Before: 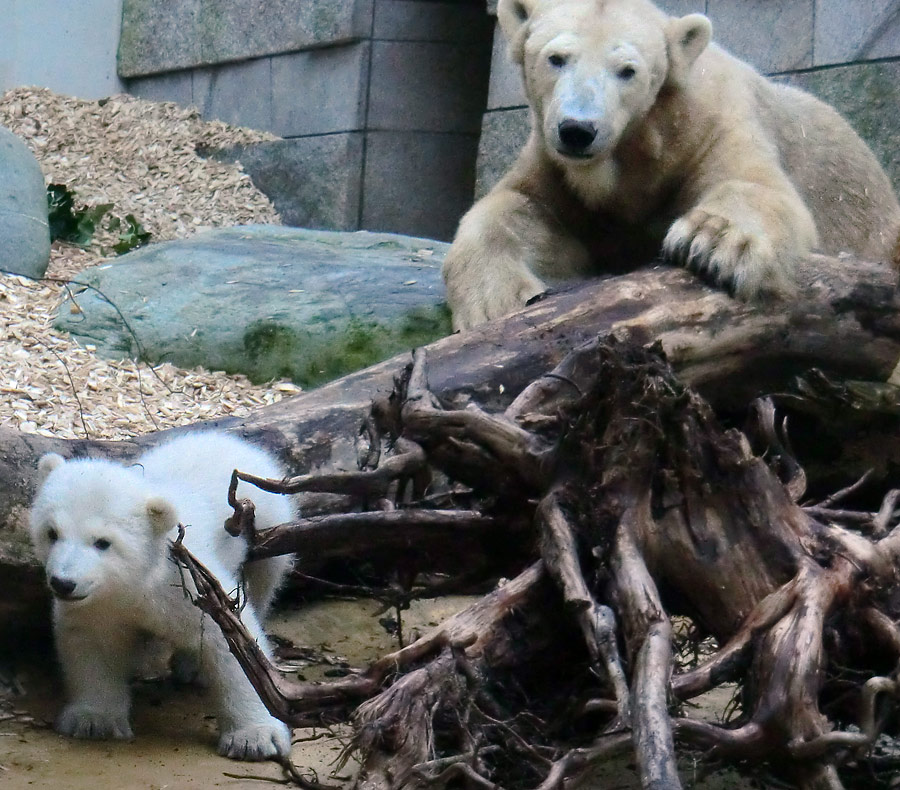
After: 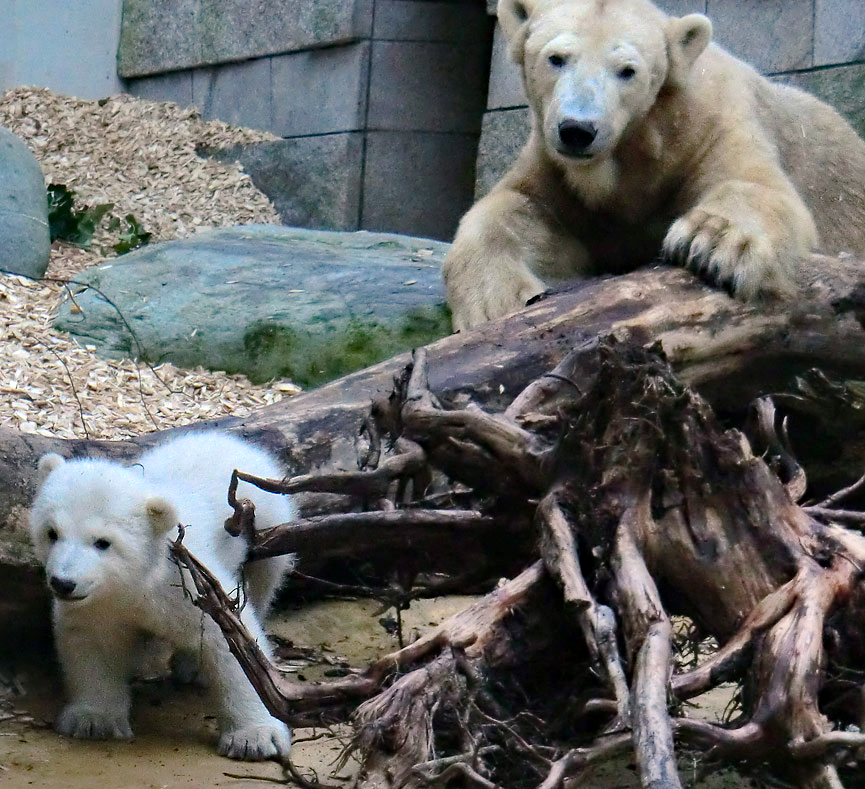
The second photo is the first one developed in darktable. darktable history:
haze removal: compatibility mode true
shadows and highlights: soften with gaussian
crop: right 3.837%, bottom 0.021%
